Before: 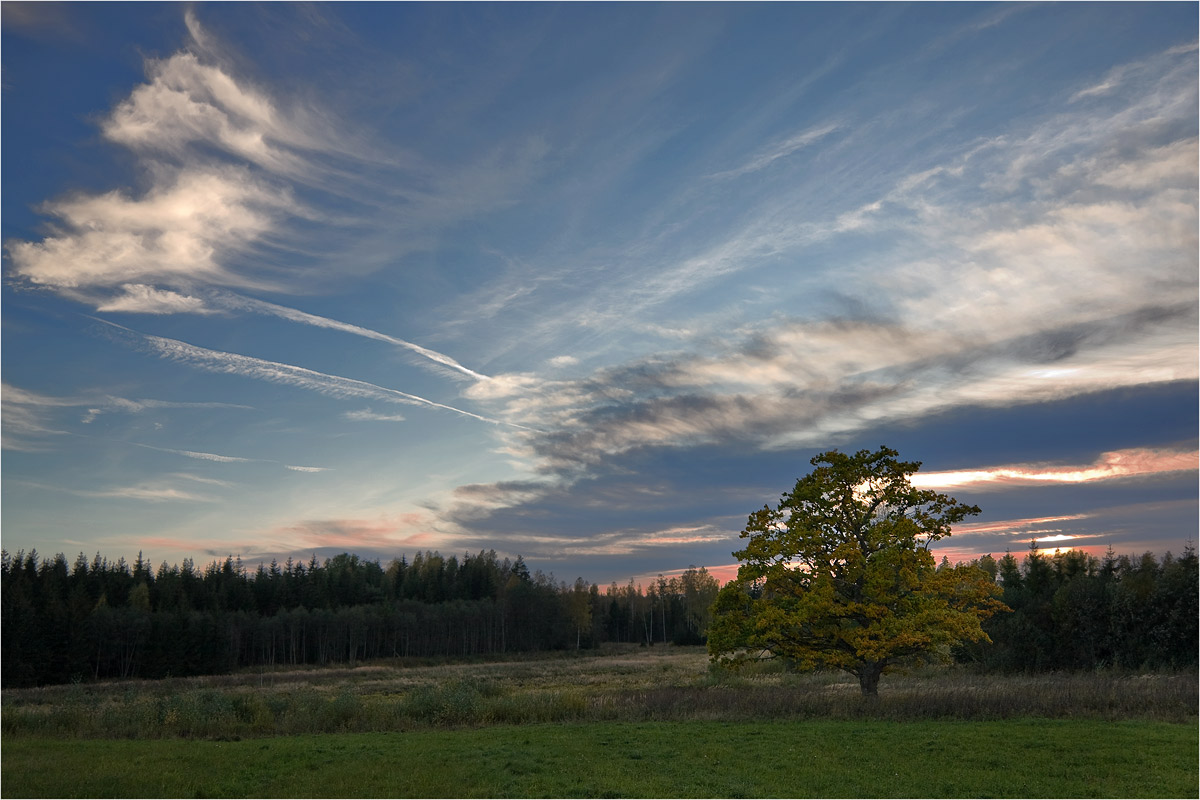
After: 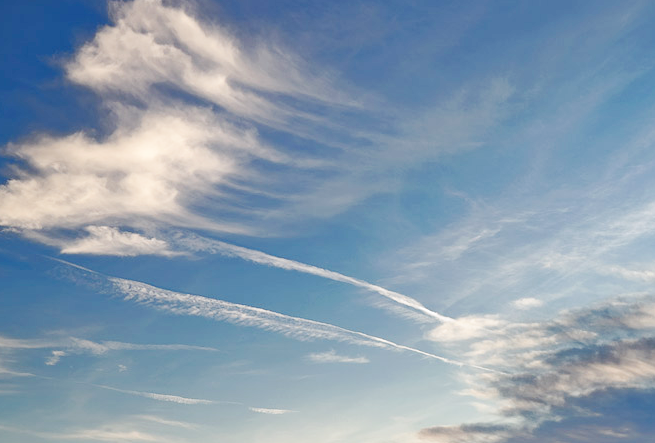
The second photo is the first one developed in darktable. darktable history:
base curve: curves: ch0 [(0, 0) (0.036, 0.025) (0.121, 0.166) (0.206, 0.329) (0.605, 0.79) (1, 1)], preserve colors none
crop and rotate: left 3.066%, top 7.494%, right 42.347%, bottom 37.088%
